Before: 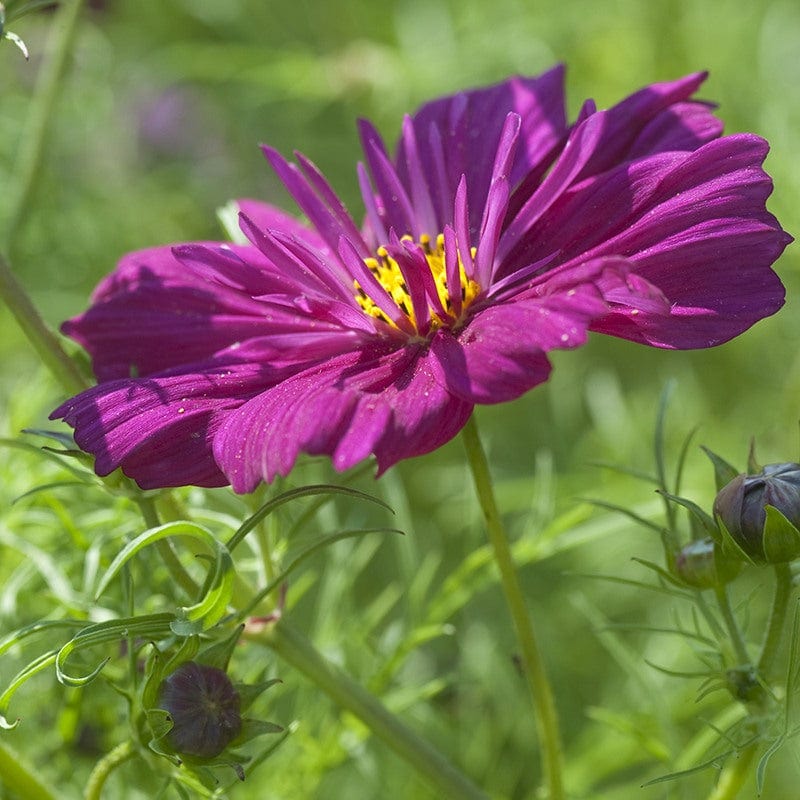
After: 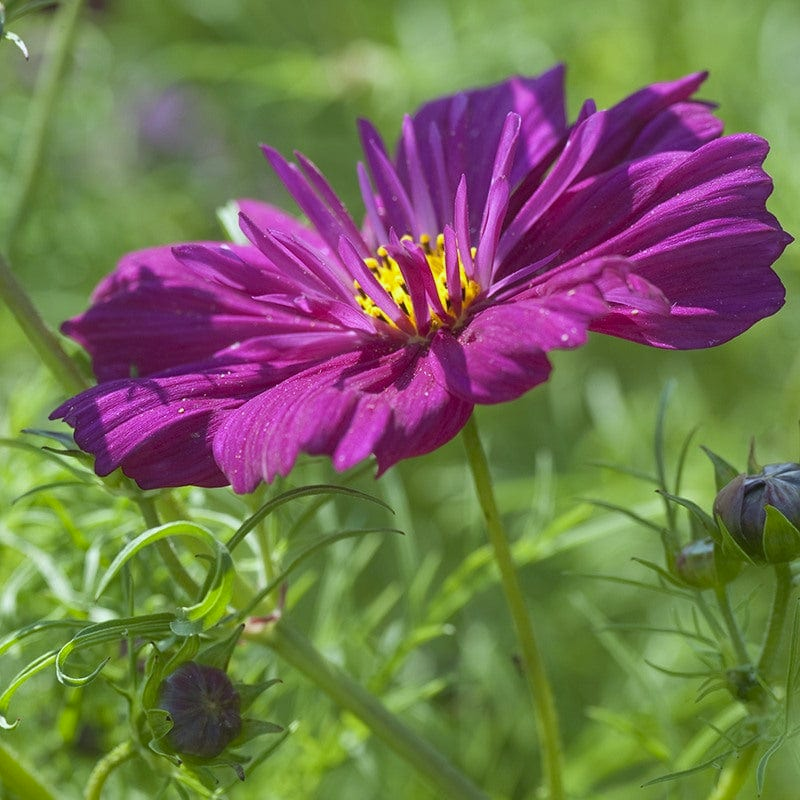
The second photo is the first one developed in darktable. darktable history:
white balance: red 0.967, blue 1.049
shadows and highlights: shadows 43.71, white point adjustment -1.46, soften with gaussian
